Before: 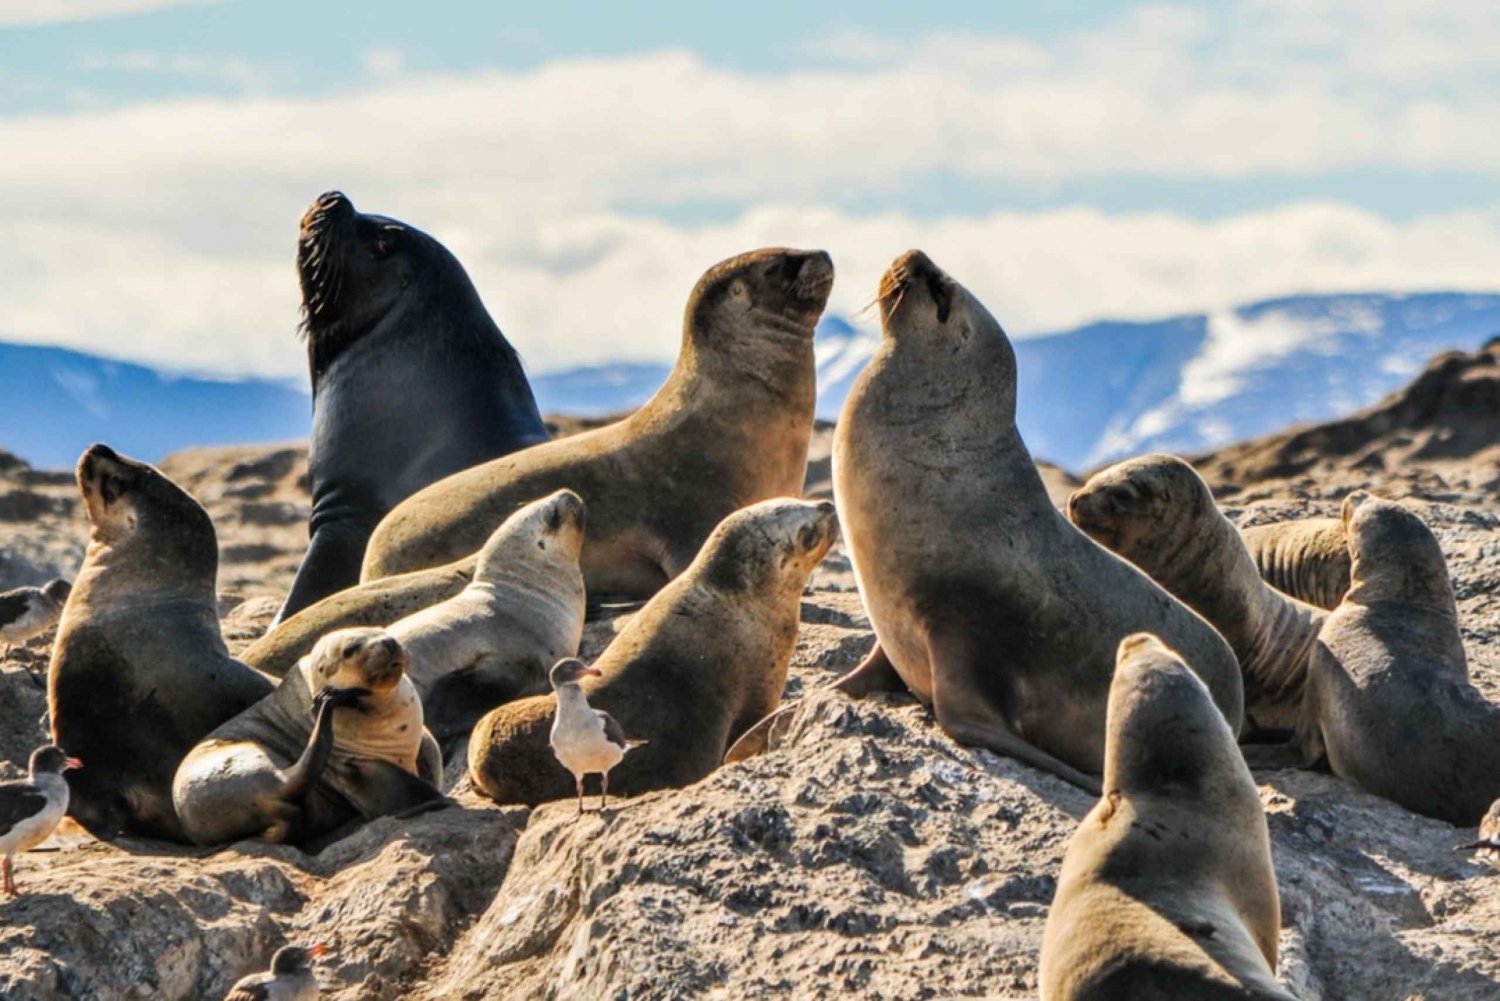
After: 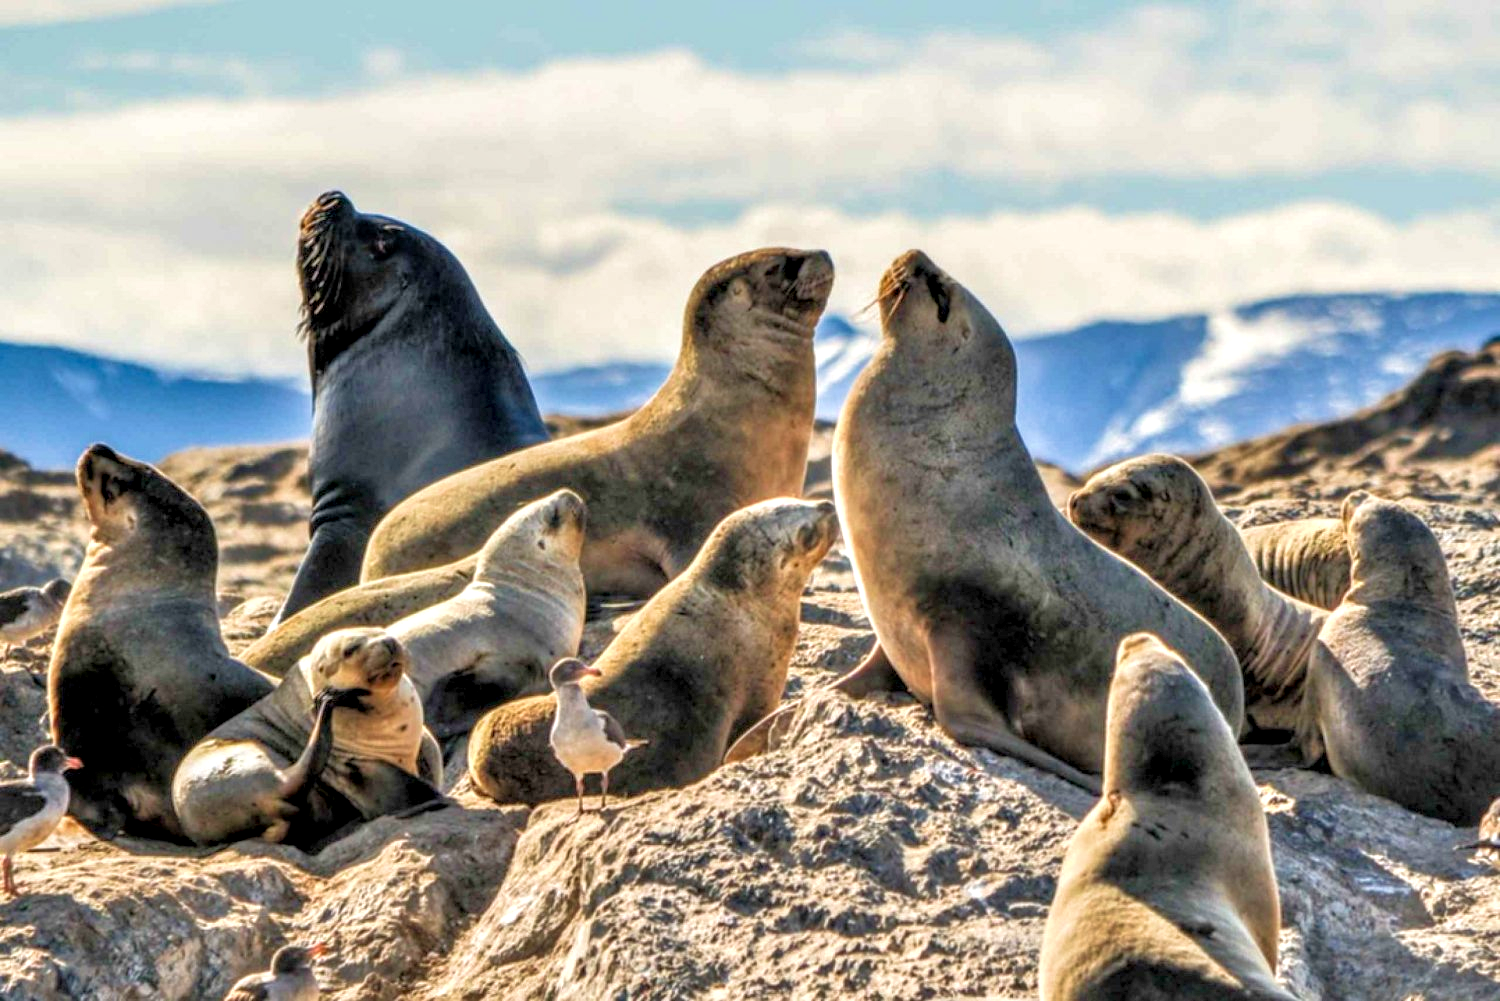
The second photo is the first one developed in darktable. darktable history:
local contrast: detail 150%
tone equalizer: -7 EV 0.154 EV, -6 EV 0.572 EV, -5 EV 1.19 EV, -4 EV 1.34 EV, -3 EV 1.12 EV, -2 EV 0.6 EV, -1 EV 0.15 EV
velvia: strength 27.35%
